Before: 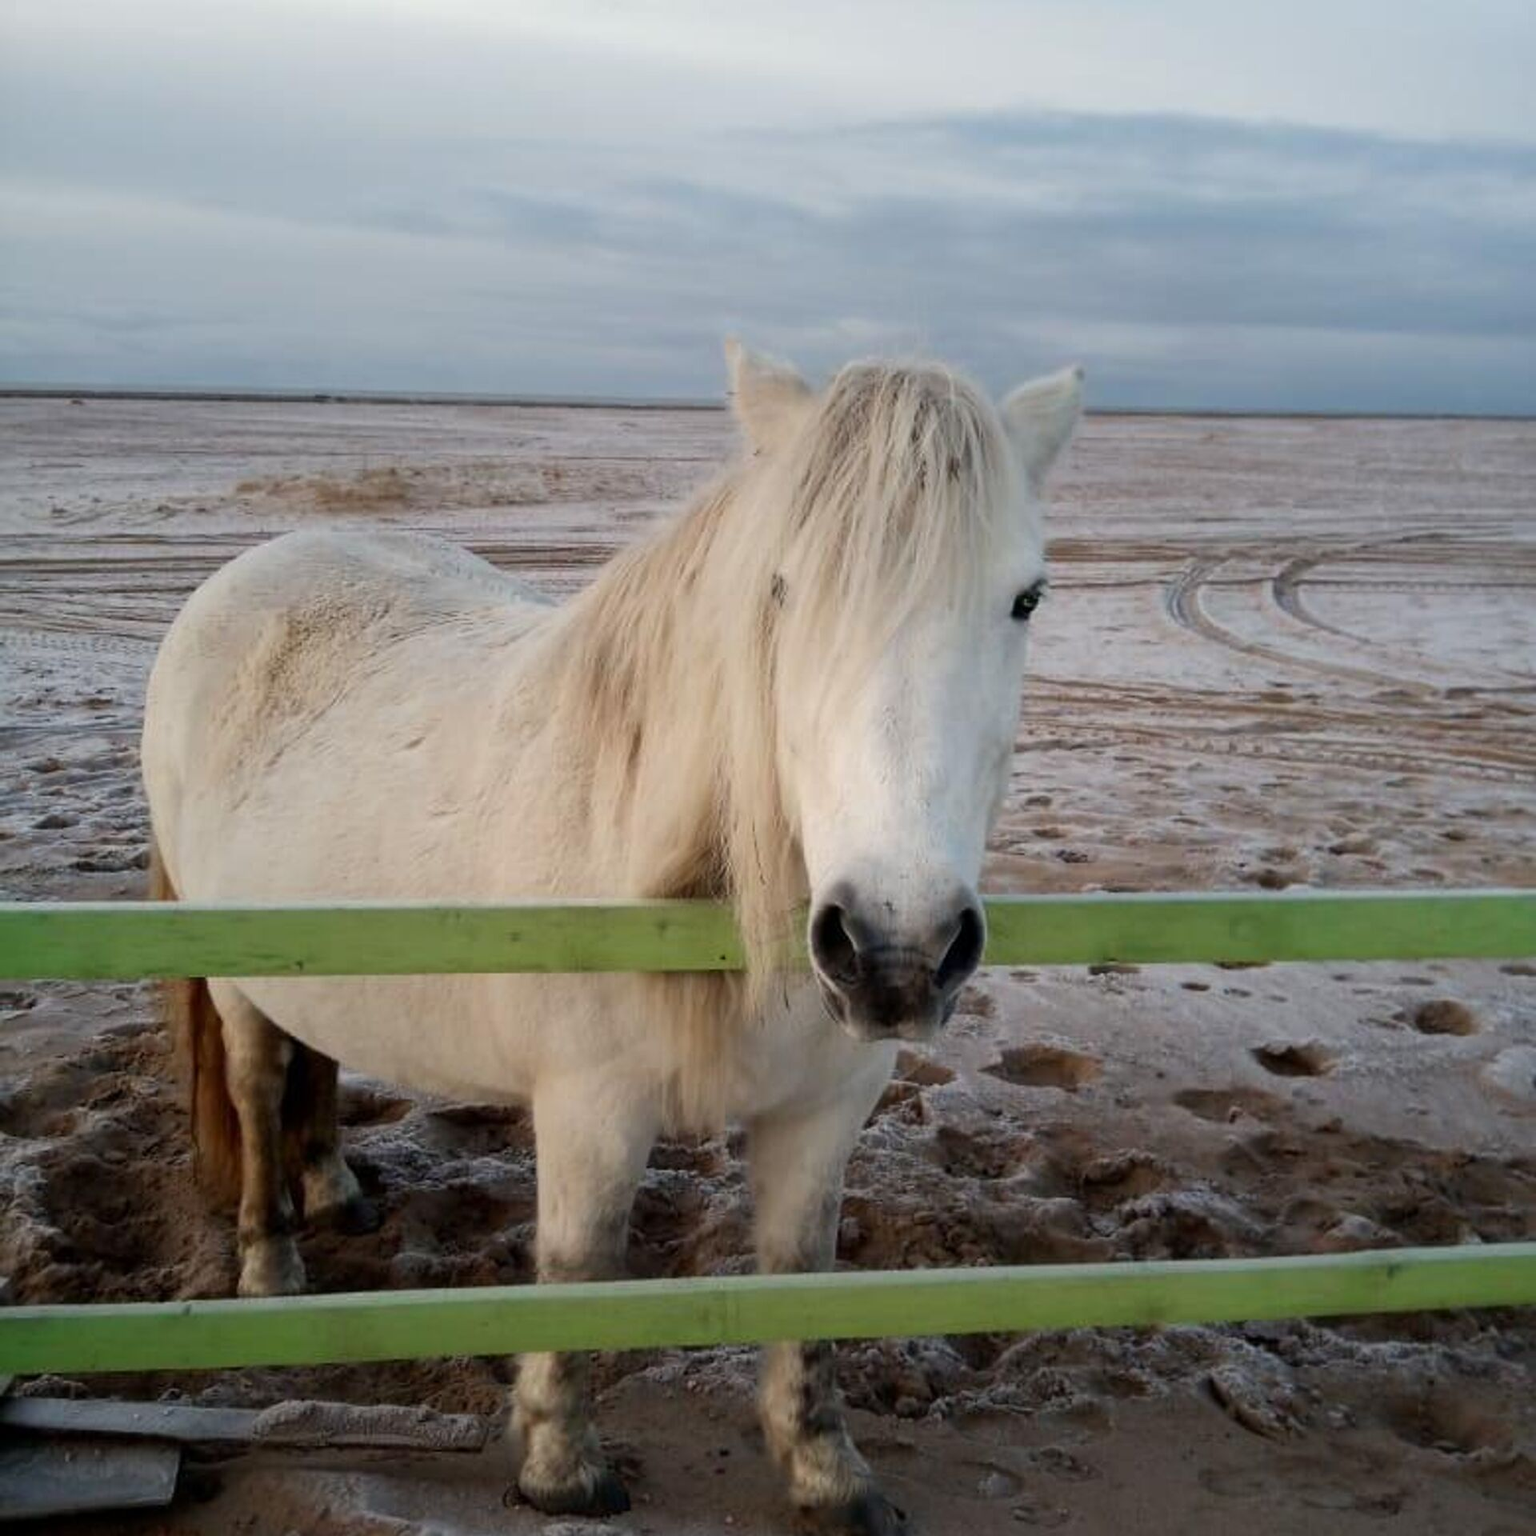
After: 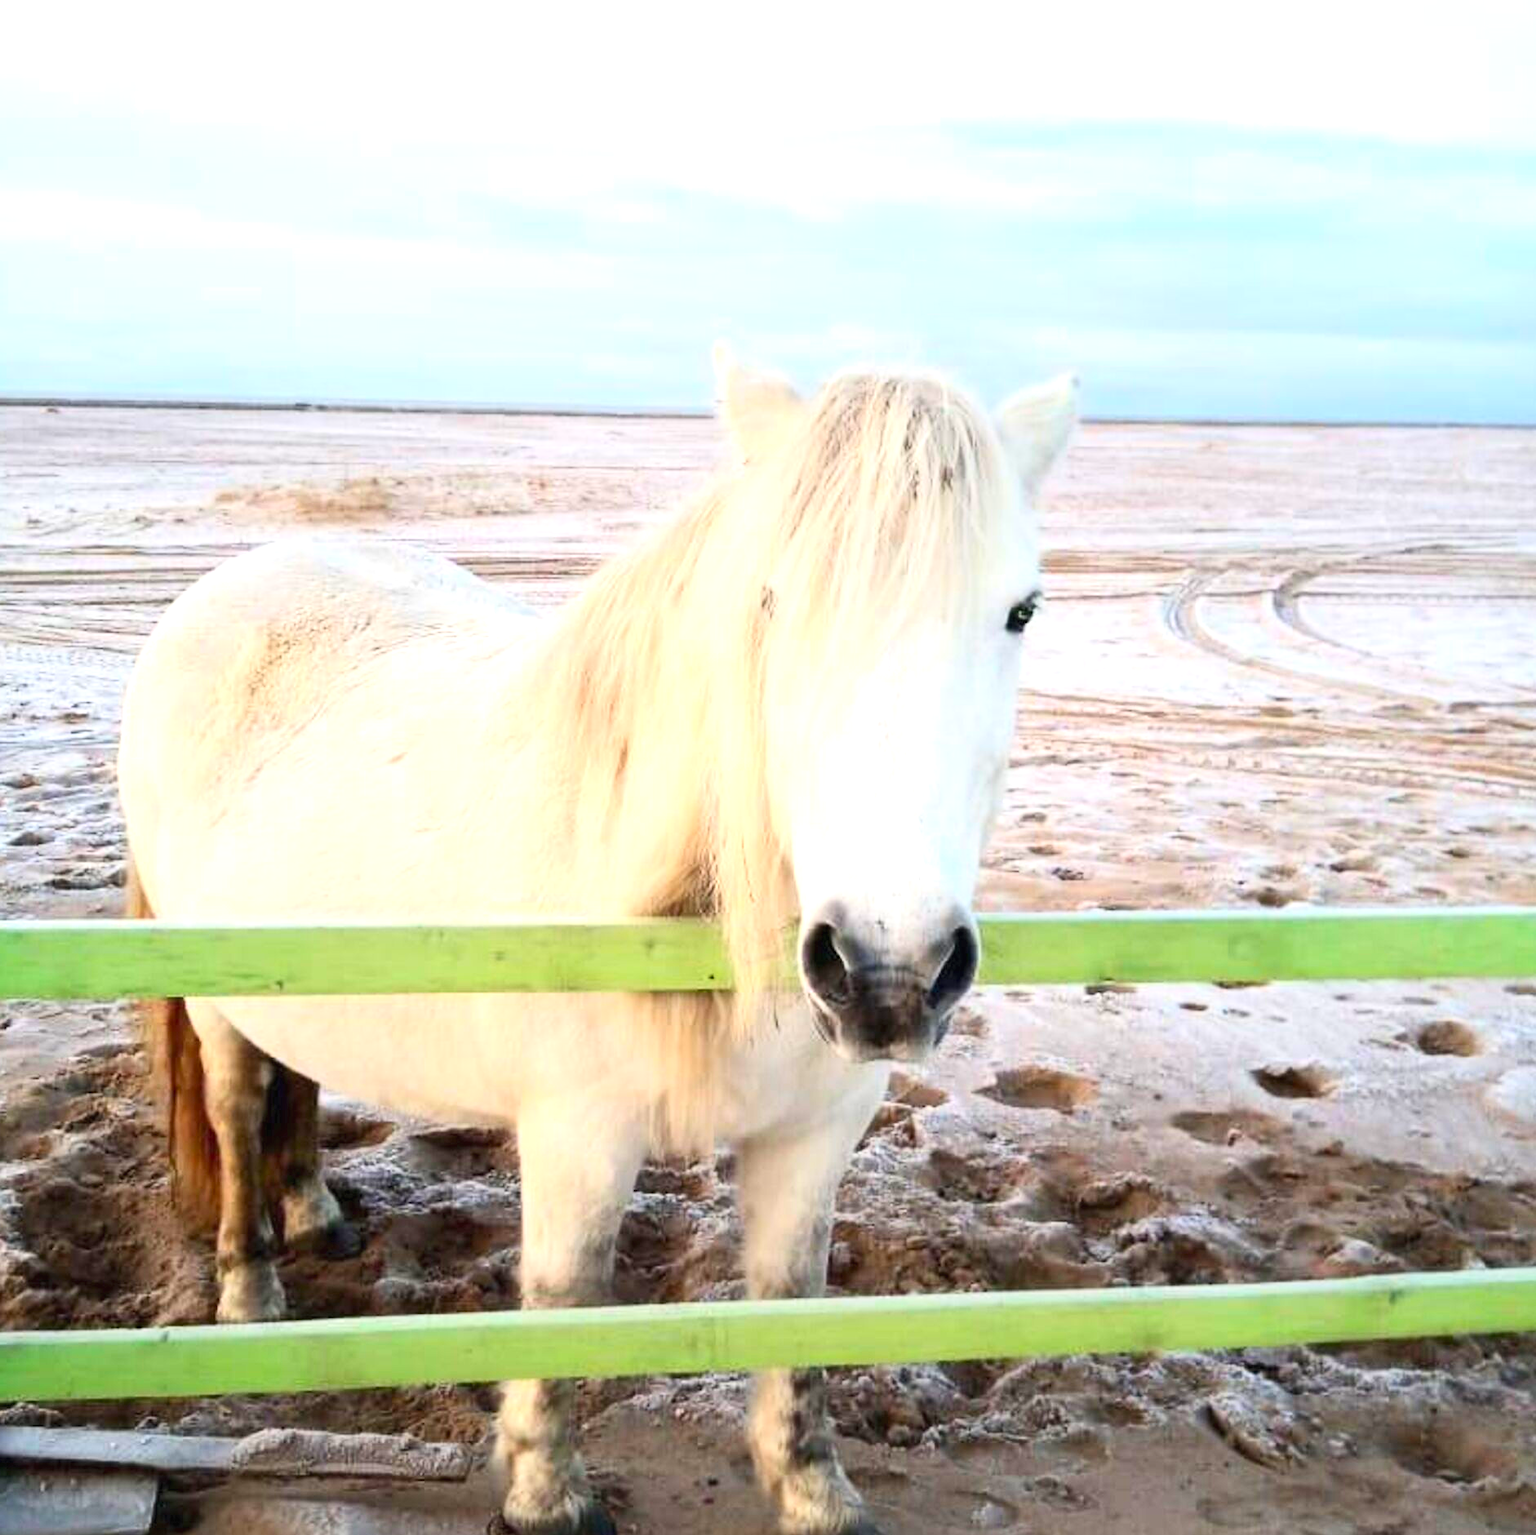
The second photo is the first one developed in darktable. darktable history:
exposure: black level correction 0, exposure 1.411 EV, compensate highlight preservation false
crop: left 1.705%, right 0.273%, bottom 1.989%
contrast brightness saturation: contrast 0.198, brightness 0.166, saturation 0.229
